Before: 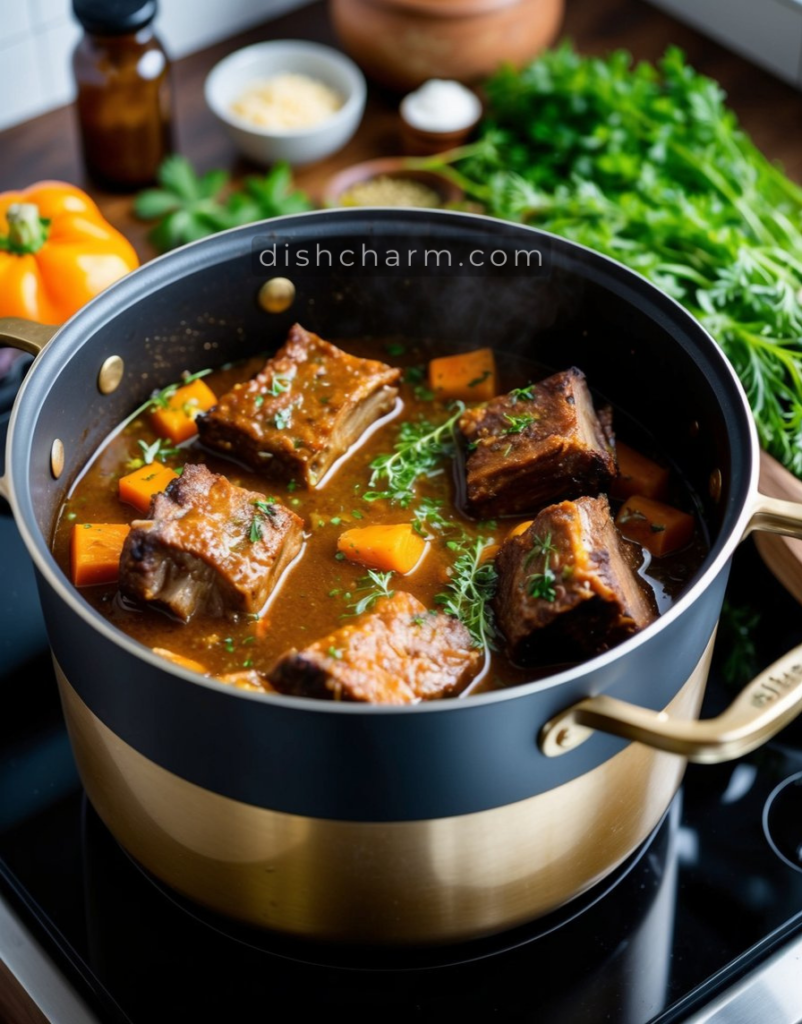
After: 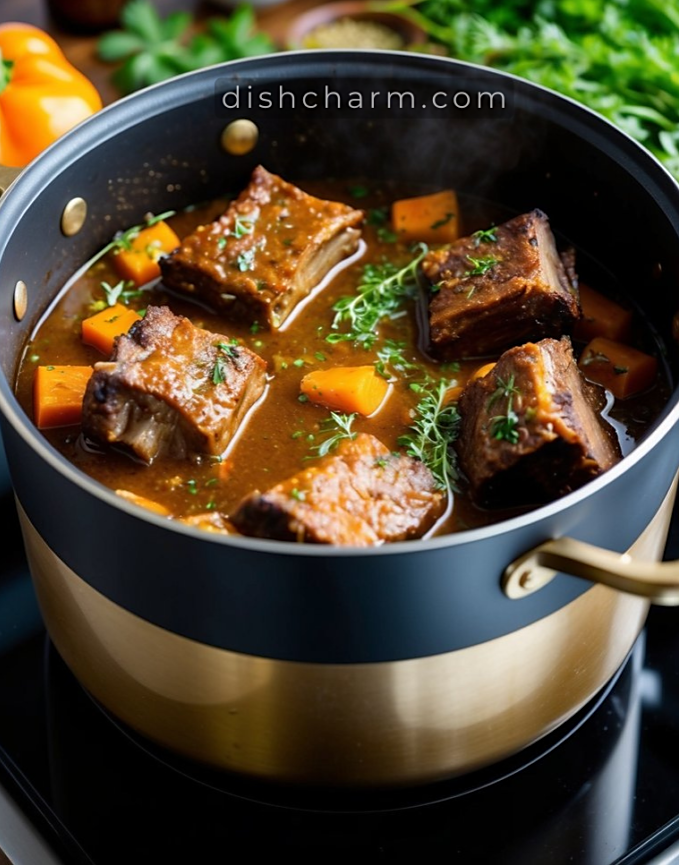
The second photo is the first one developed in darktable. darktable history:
crop and rotate: left 4.669%, top 15.448%, right 10.663%
sharpen: radius 1.87, amount 0.404, threshold 1.447
